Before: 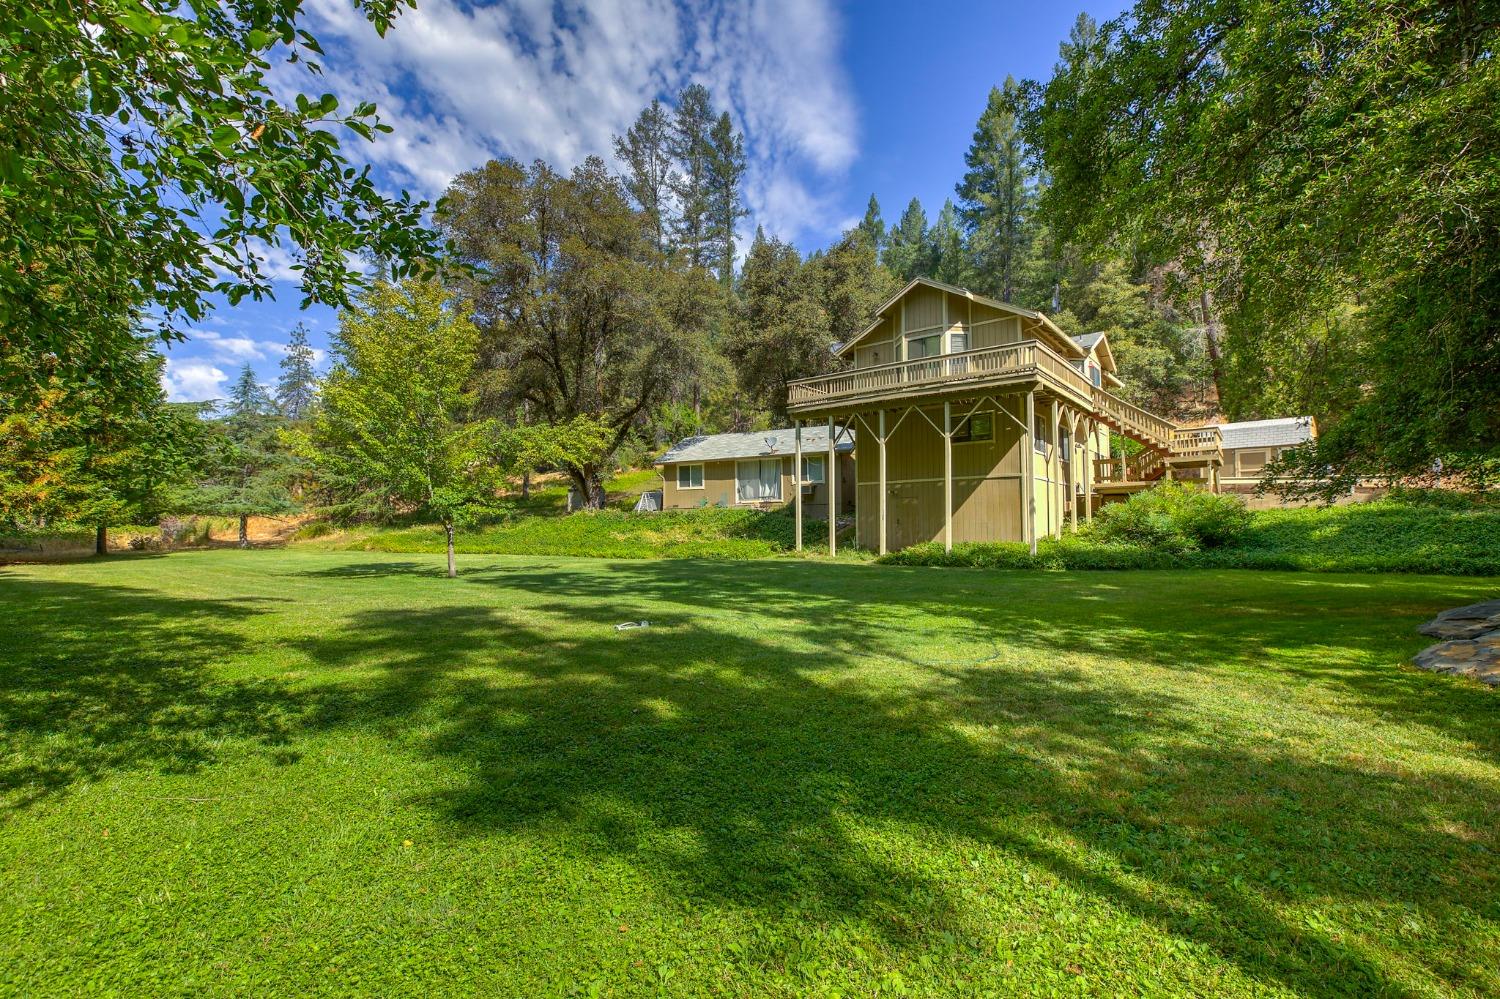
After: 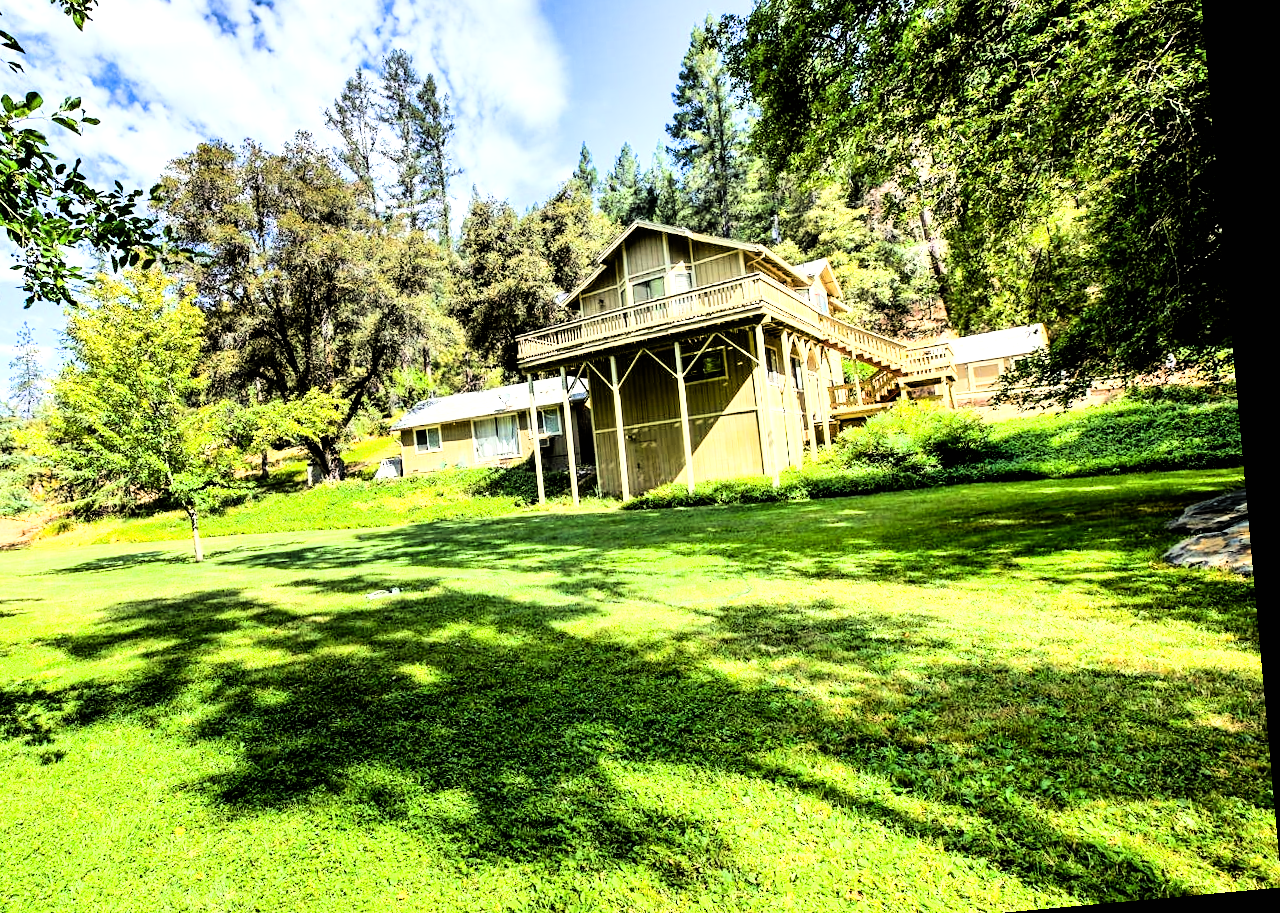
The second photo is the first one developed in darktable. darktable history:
levels: levels [0, 0.43, 0.859]
rgb curve: curves: ch0 [(0, 0) (0.21, 0.15) (0.24, 0.21) (0.5, 0.75) (0.75, 0.96) (0.89, 0.99) (1, 1)]; ch1 [(0, 0.02) (0.21, 0.13) (0.25, 0.2) (0.5, 0.67) (0.75, 0.9) (0.89, 0.97) (1, 1)]; ch2 [(0, 0.02) (0.21, 0.13) (0.25, 0.2) (0.5, 0.67) (0.75, 0.9) (0.89, 0.97) (1, 1)], compensate middle gray true
crop: left 19.159%, top 9.58%, bottom 9.58%
rotate and perspective: rotation -5.2°, automatic cropping off
filmic rgb: black relative exposure -5 EV, hardness 2.88, contrast 1.3, highlights saturation mix -30%
